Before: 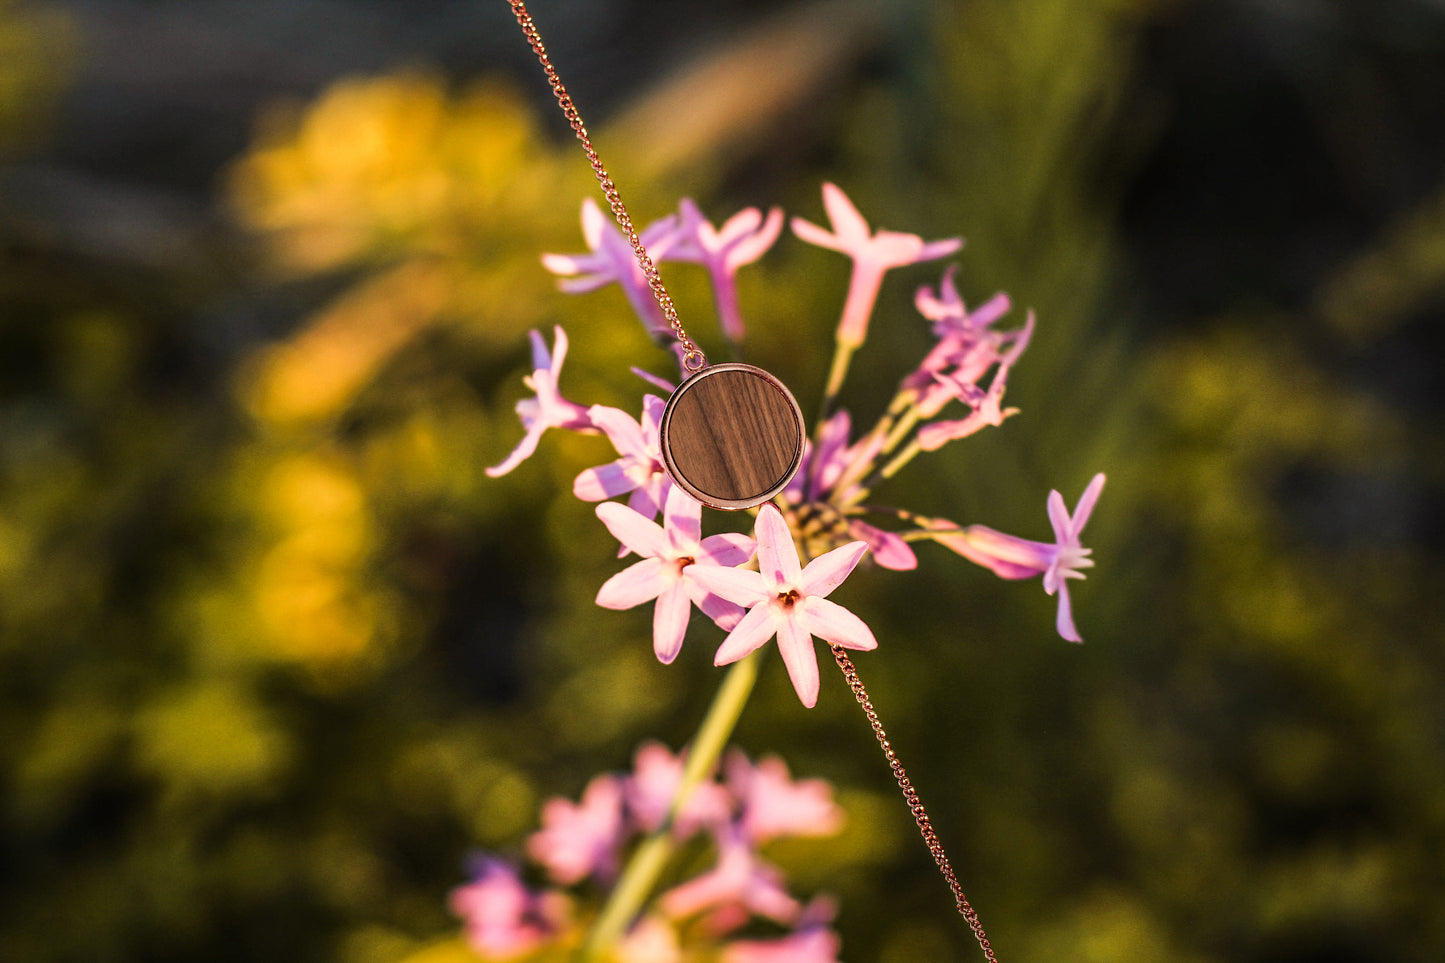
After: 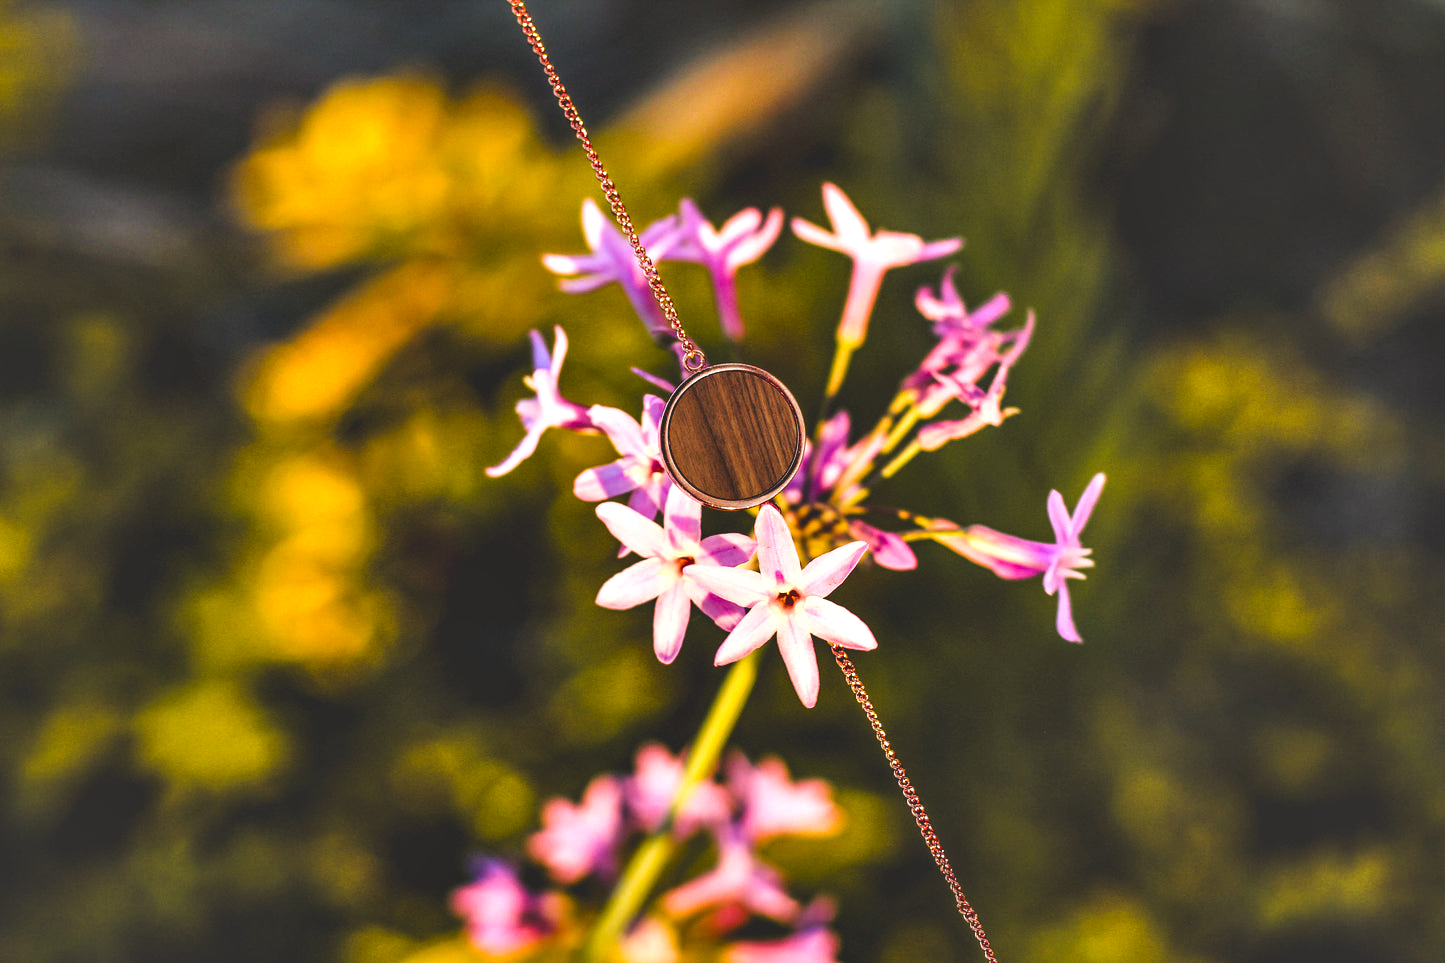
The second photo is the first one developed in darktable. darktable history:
exposure: exposure -0.276 EV, compensate highlight preservation false
contrast equalizer: octaves 7, y [[0.6 ×6], [0.55 ×6], [0 ×6], [0 ×6], [0 ×6]]
shadows and highlights: low approximation 0.01, soften with gaussian
color balance rgb: power › chroma 0.248%, power › hue 62.77°, global offset › luminance 1.994%, perceptual saturation grading › global saturation 25.481%, global vibrance 20.658%
